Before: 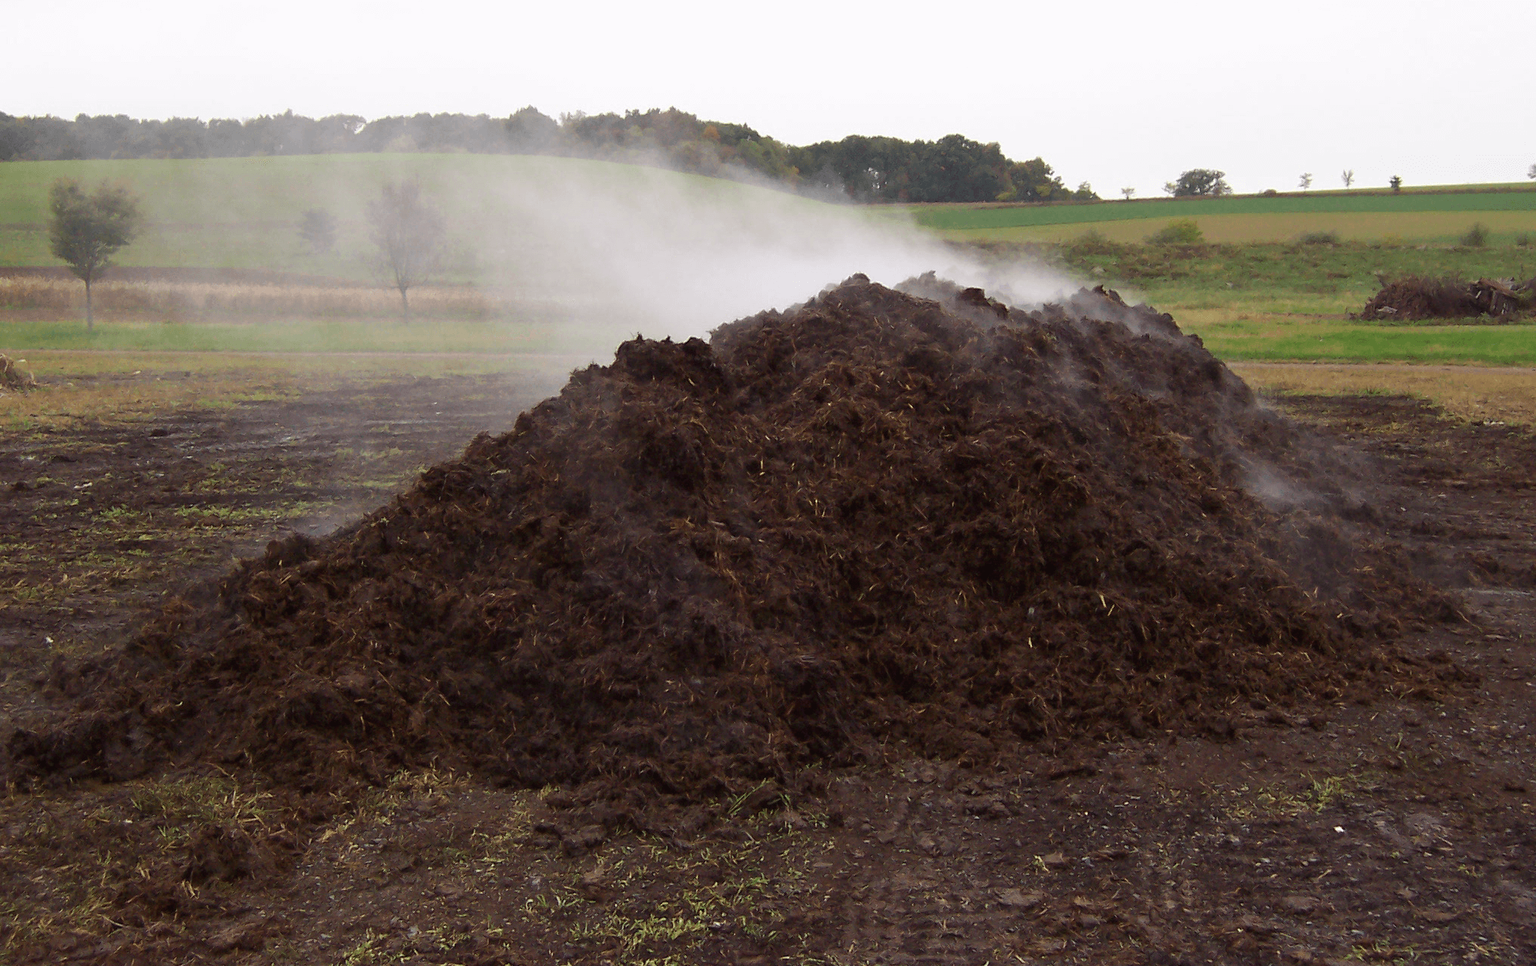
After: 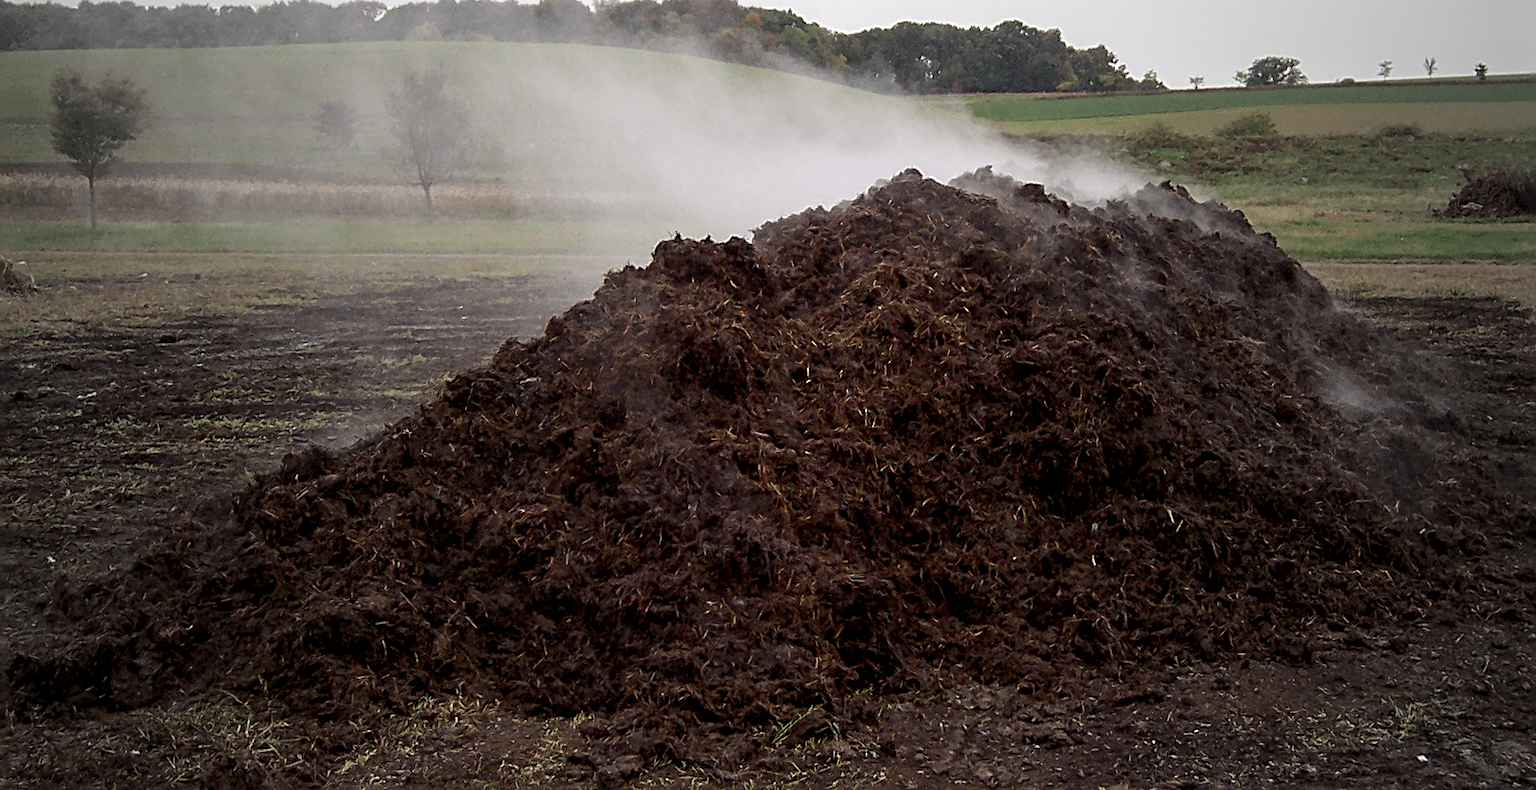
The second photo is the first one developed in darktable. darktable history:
vignetting: fall-off start 17.21%, fall-off radius 137.12%, brightness -0.482, width/height ratio 0.621, shape 0.596
sharpen: radius 2.814, amount 0.731
crop and rotate: angle 0.104°, top 11.827%, right 5.608%, bottom 10.951%
exposure: black level correction 0.005, exposure 0.015 EV, compensate highlight preservation false
local contrast: detail 130%
